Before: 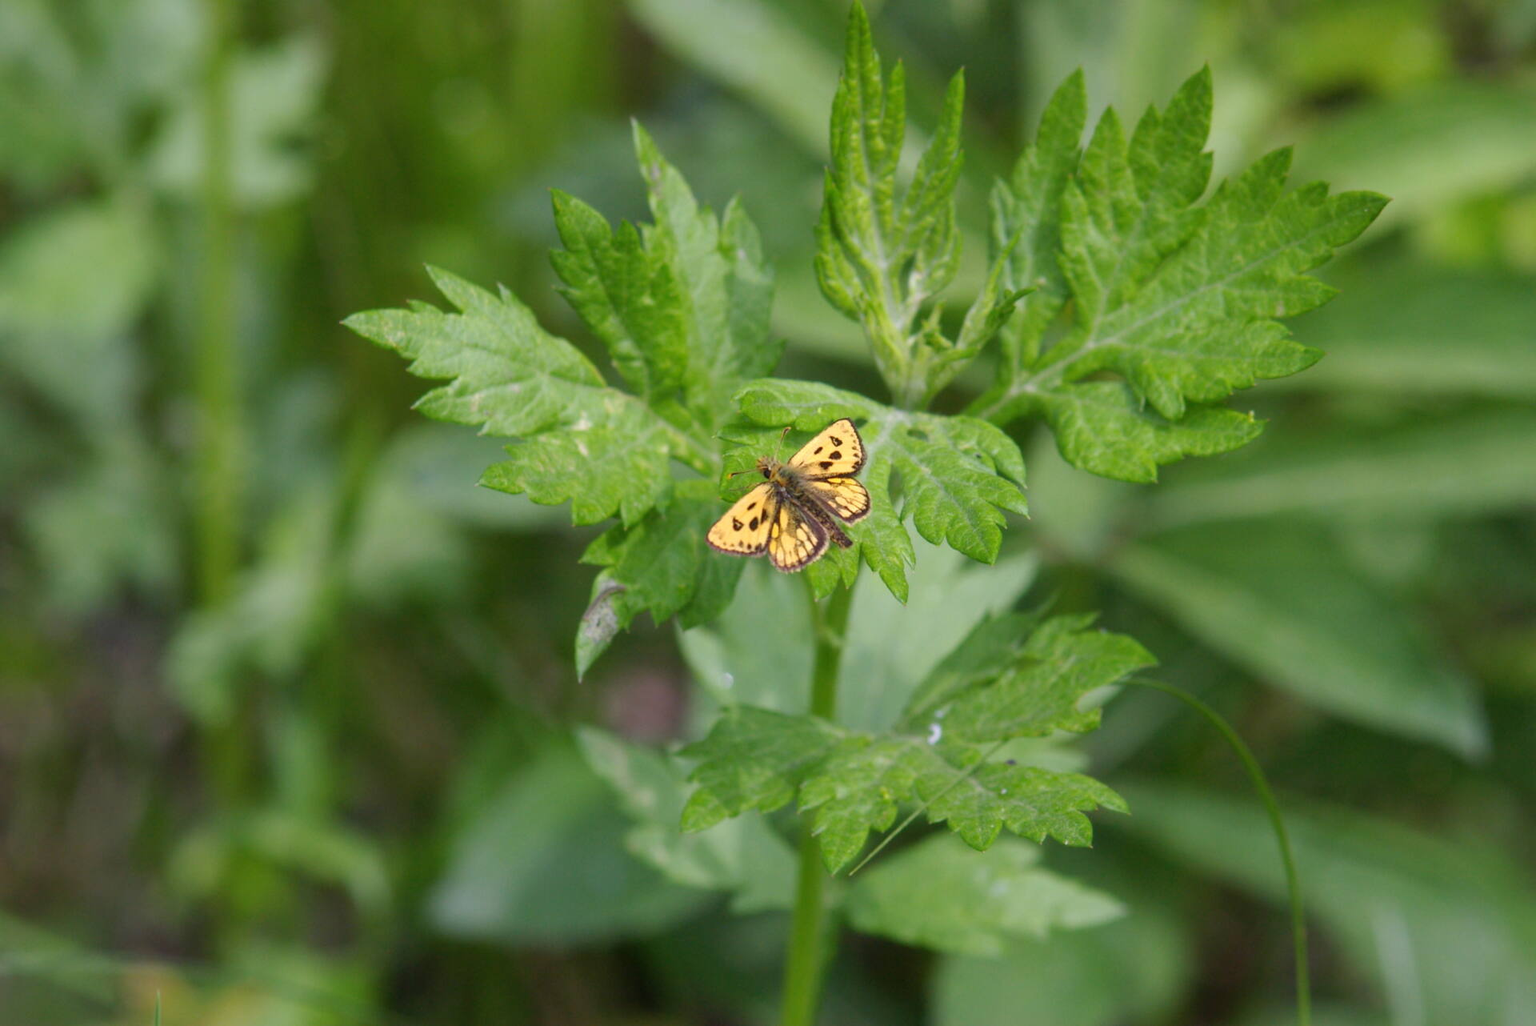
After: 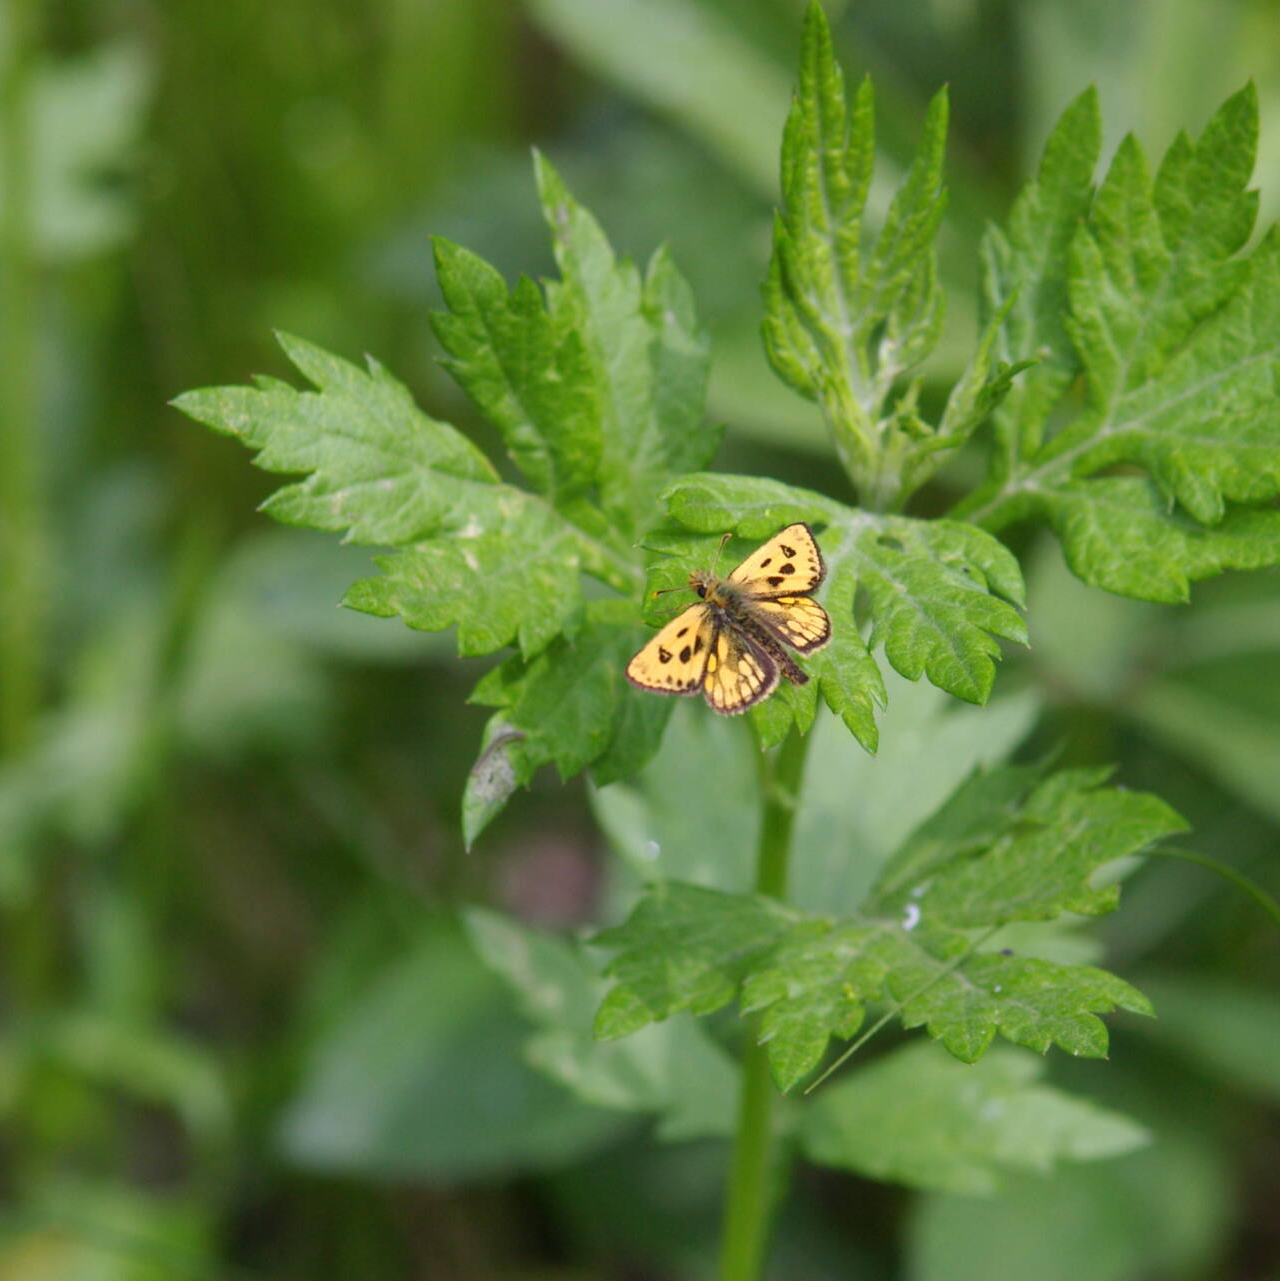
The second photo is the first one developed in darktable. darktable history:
crop and rotate: left 13.431%, right 19.87%
